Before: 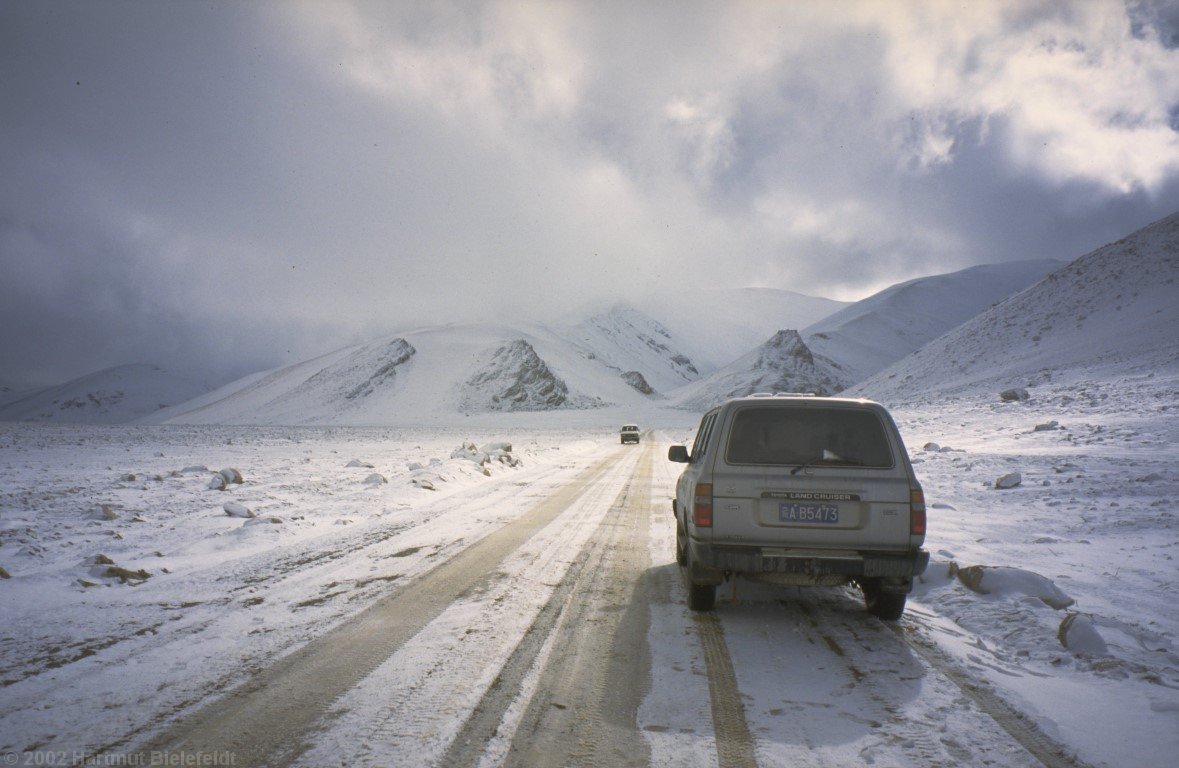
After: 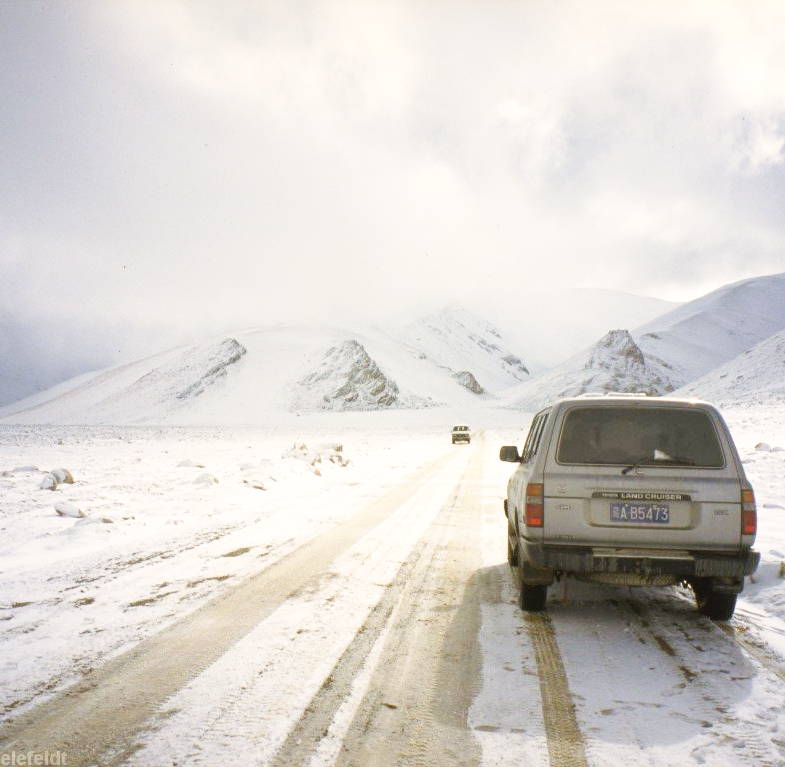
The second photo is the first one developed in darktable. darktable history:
base curve: curves: ch0 [(0, 0.003) (0.001, 0.002) (0.006, 0.004) (0.02, 0.022) (0.048, 0.086) (0.094, 0.234) (0.162, 0.431) (0.258, 0.629) (0.385, 0.8) (0.548, 0.918) (0.751, 0.988) (1, 1)], preserve colors none
crop and rotate: left 14.385%, right 18.948%
white balance: red 1.045, blue 0.932
